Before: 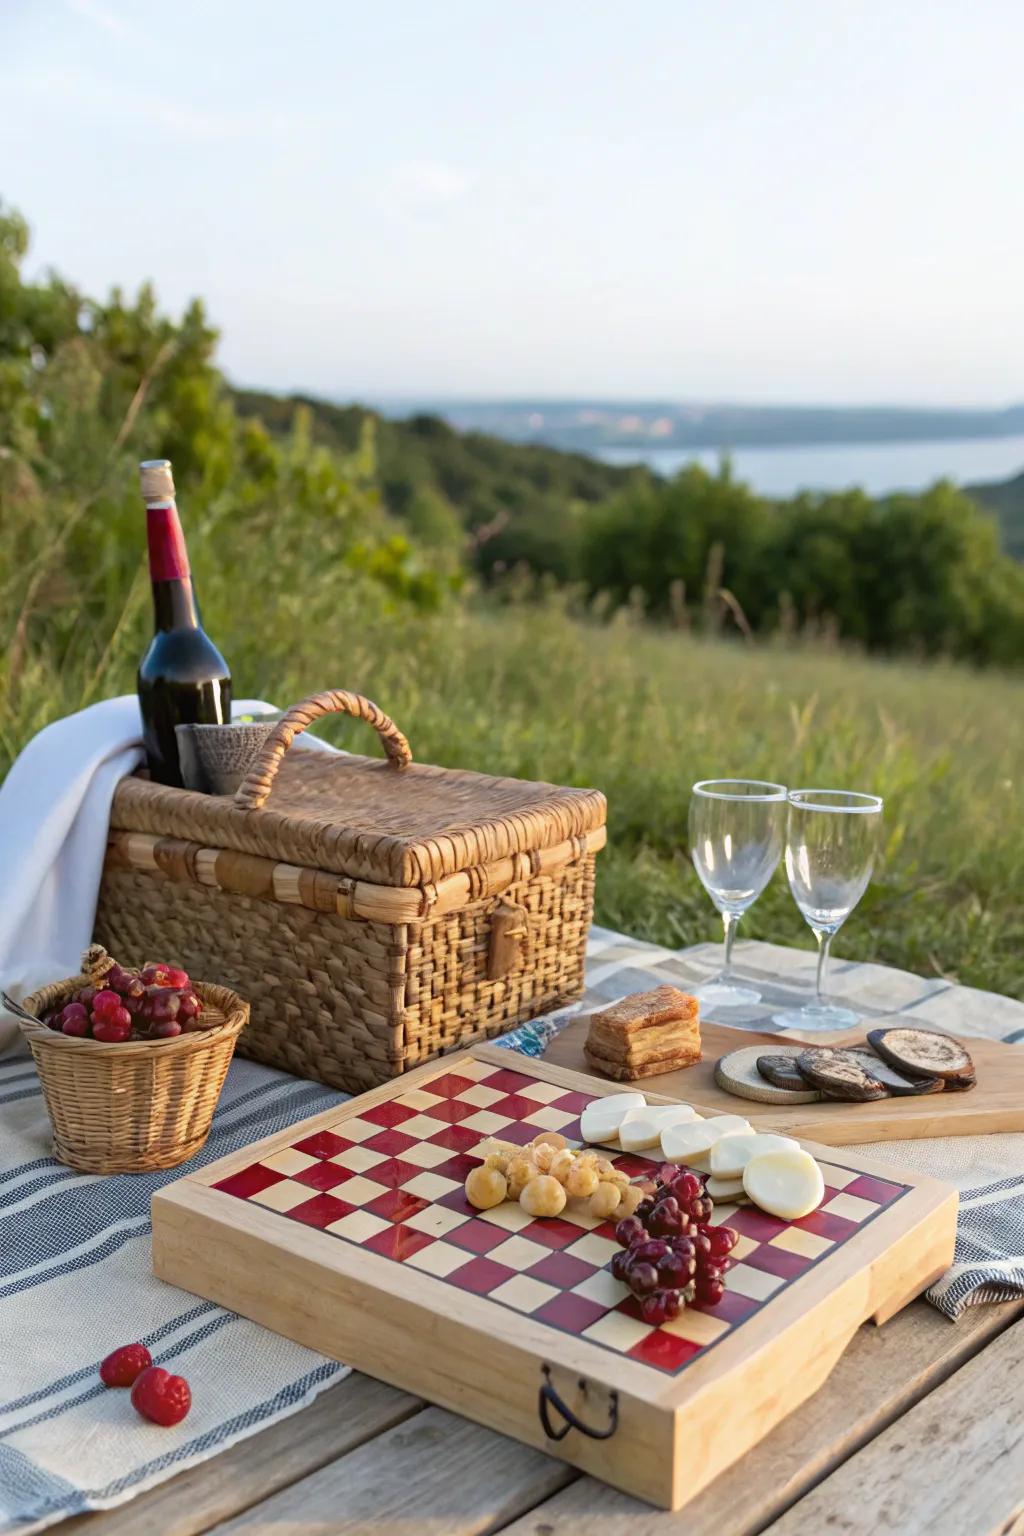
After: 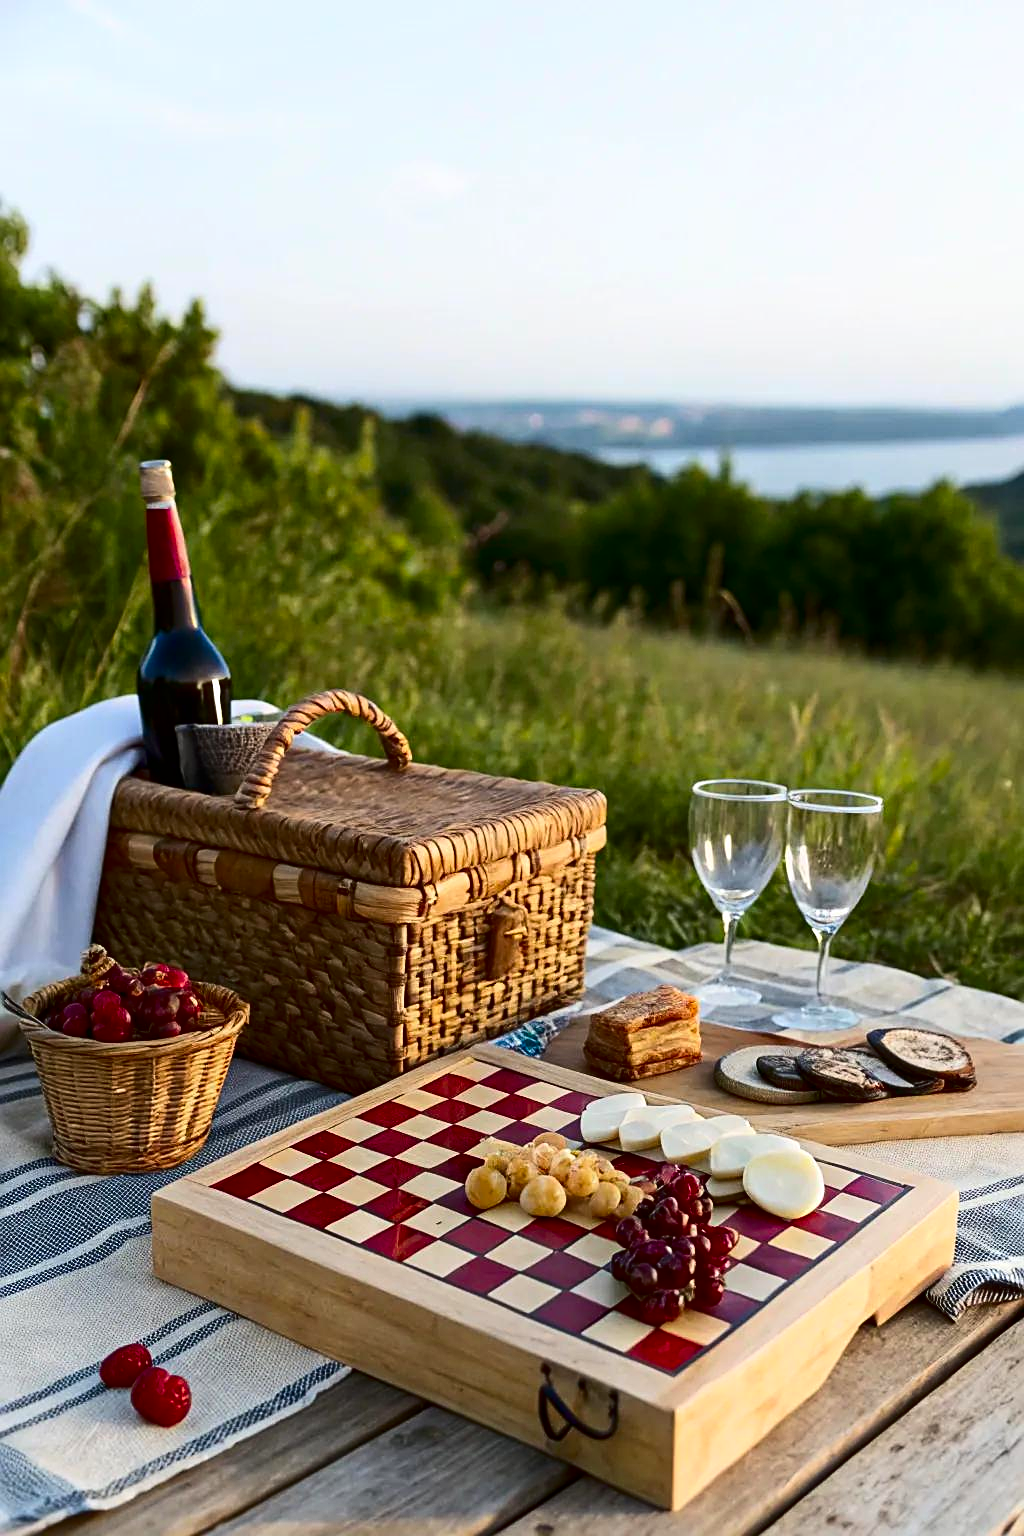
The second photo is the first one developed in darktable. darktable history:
contrast brightness saturation: contrast 0.223, brightness -0.194, saturation 0.233
sharpen: on, module defaults
